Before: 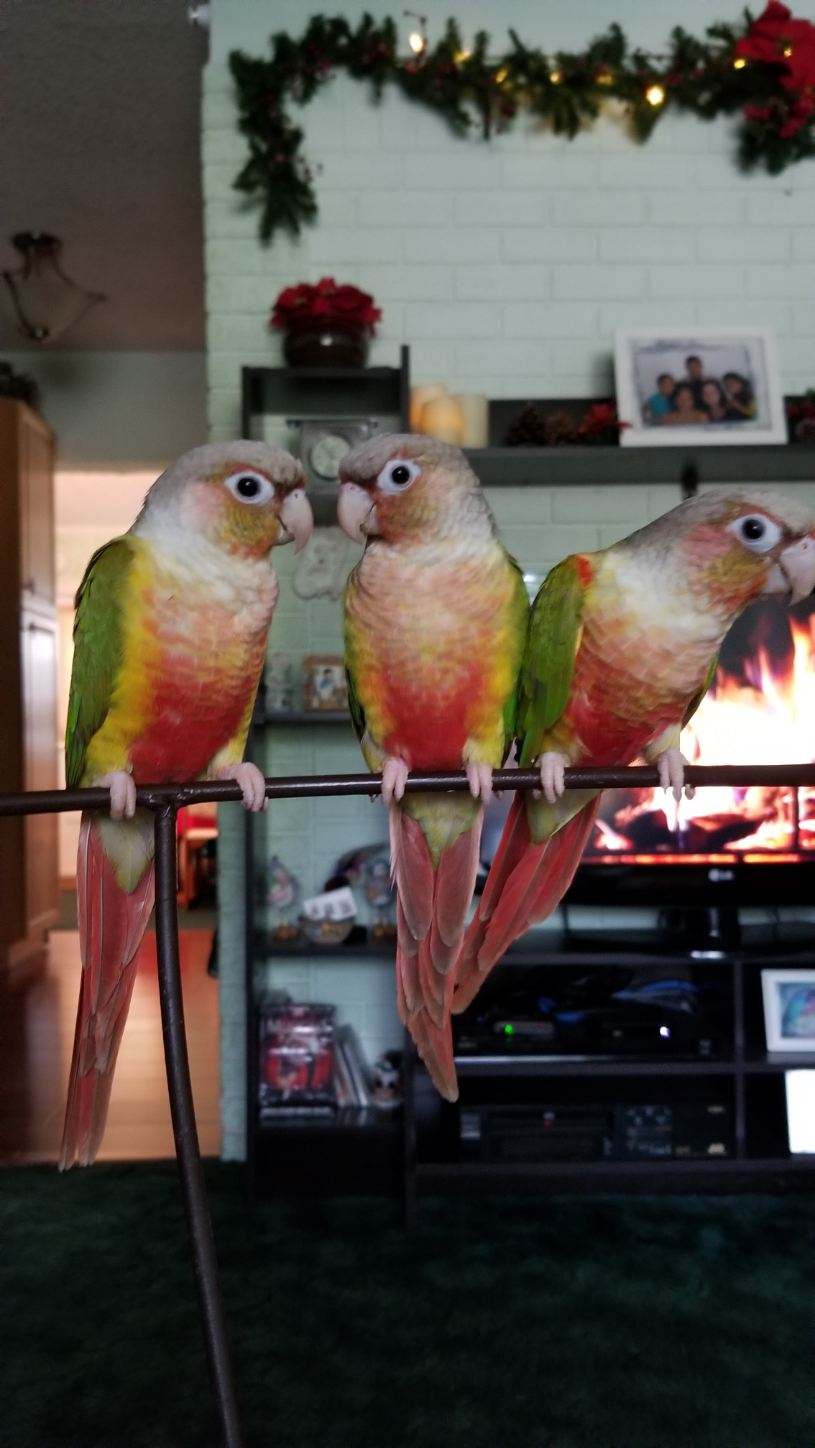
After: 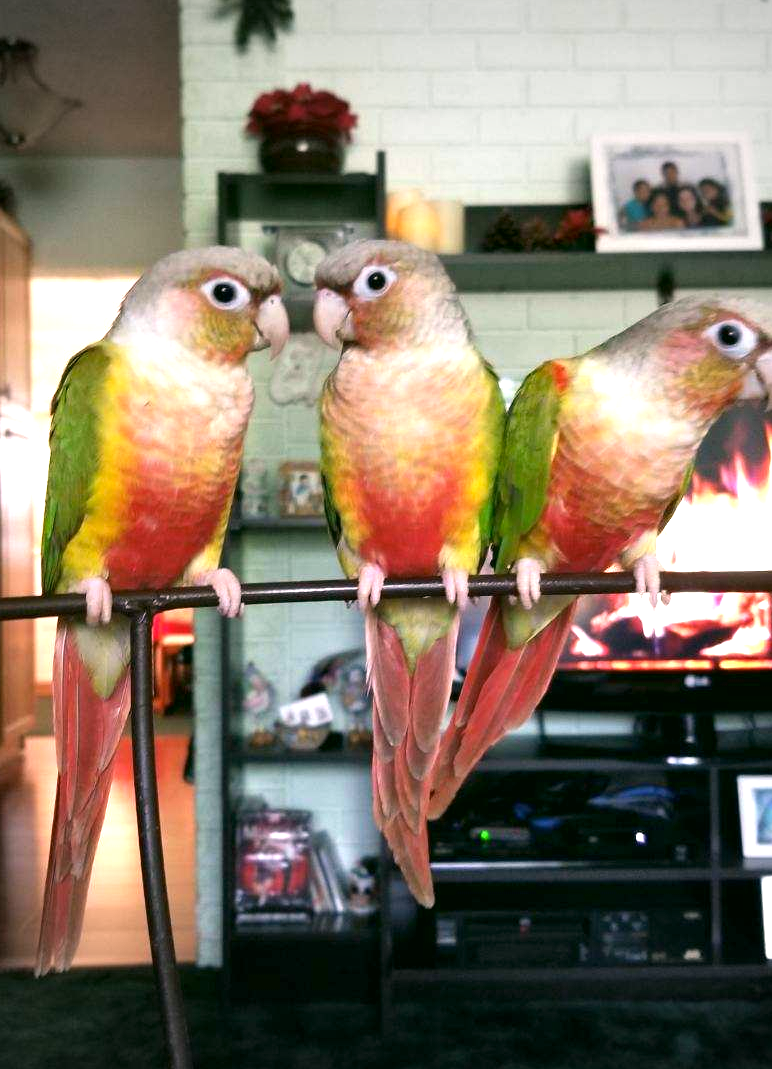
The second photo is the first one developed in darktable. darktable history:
color correction: highlights a* 4.09, highlights b* 4.94, shadows a* -8.27, shadows b* 5.02
vignetting: fall-off start 84.81%, fall-off radius 80.37%, width/height ratio 1.216
exposure: black level correction 0, exposure 1.199 EV, compensate highlight preservation false
crop and rotate: left 2.976%, top 13.45%, right 2.293%, bottom 12.673%
